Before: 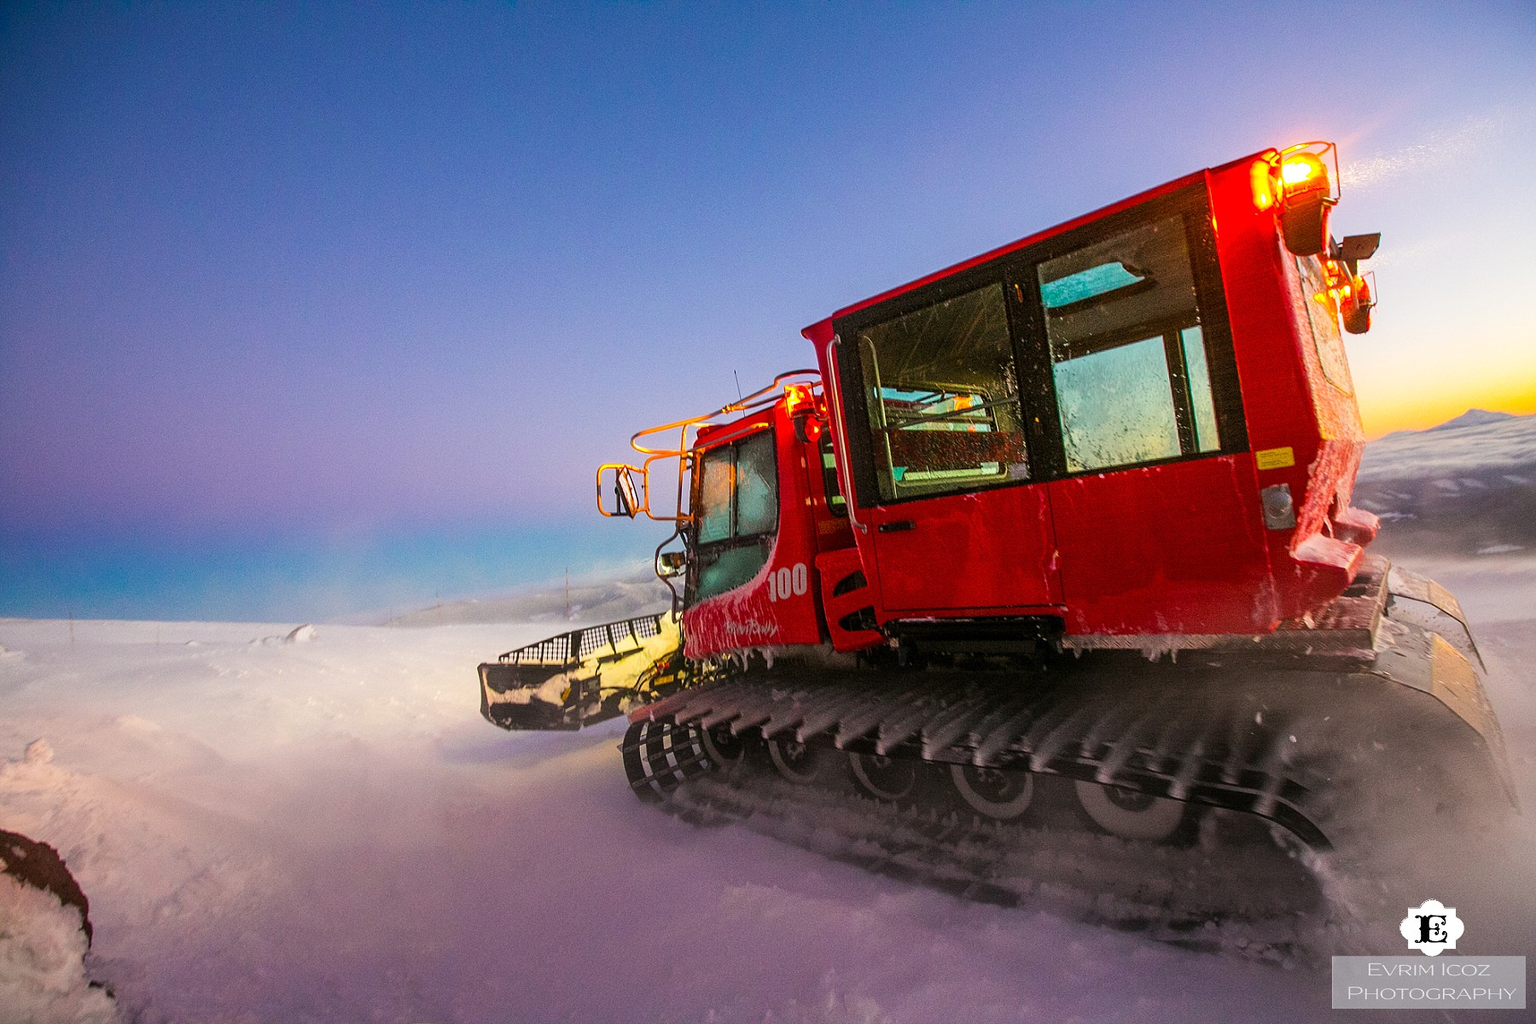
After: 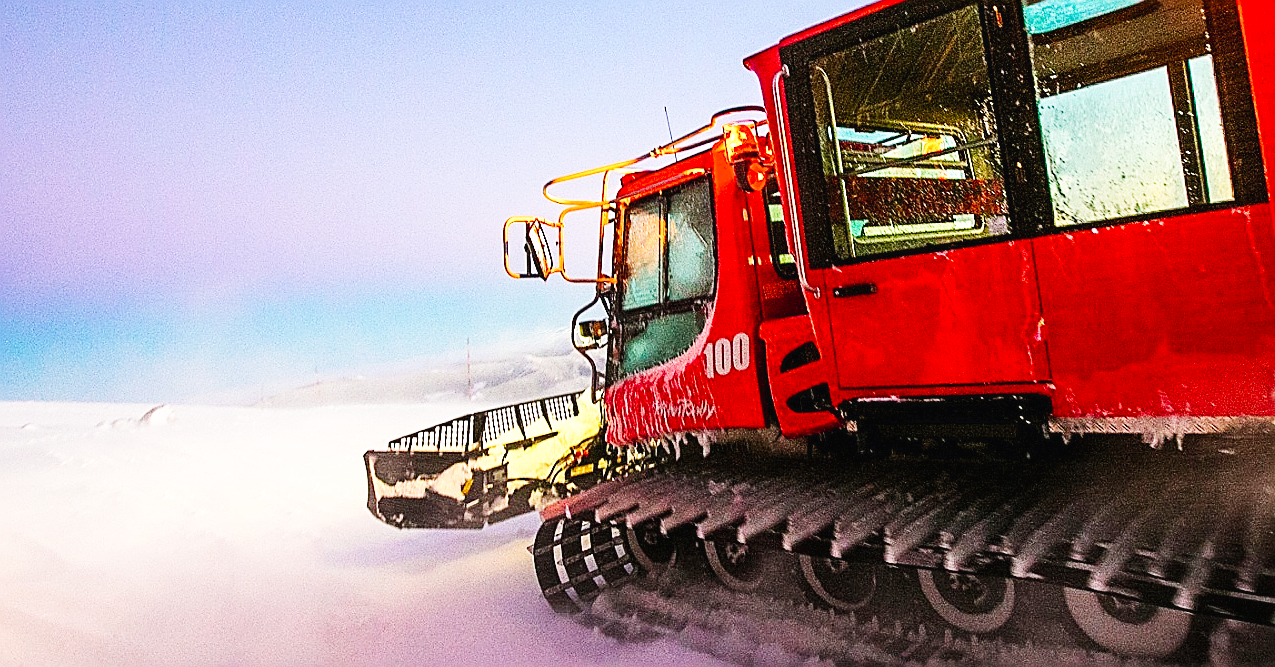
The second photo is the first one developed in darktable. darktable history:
crop: left 10.904%, top 27.312%, right 18.232%, bottom 17.069%
base curve: curves: ch0 [(0, 0.003) (0.001, 0.002) (0.006, 0.004) (0.02, 0.022) (0.048, 0.086) (0.094, 0.234) (0.162, 0.431) (0.258, 0.629) (0.385, 0.8) (0.548, 0.918) (0.751, 0.988) (1, 1)], preserve colors none
sharpen: amount 0.914
